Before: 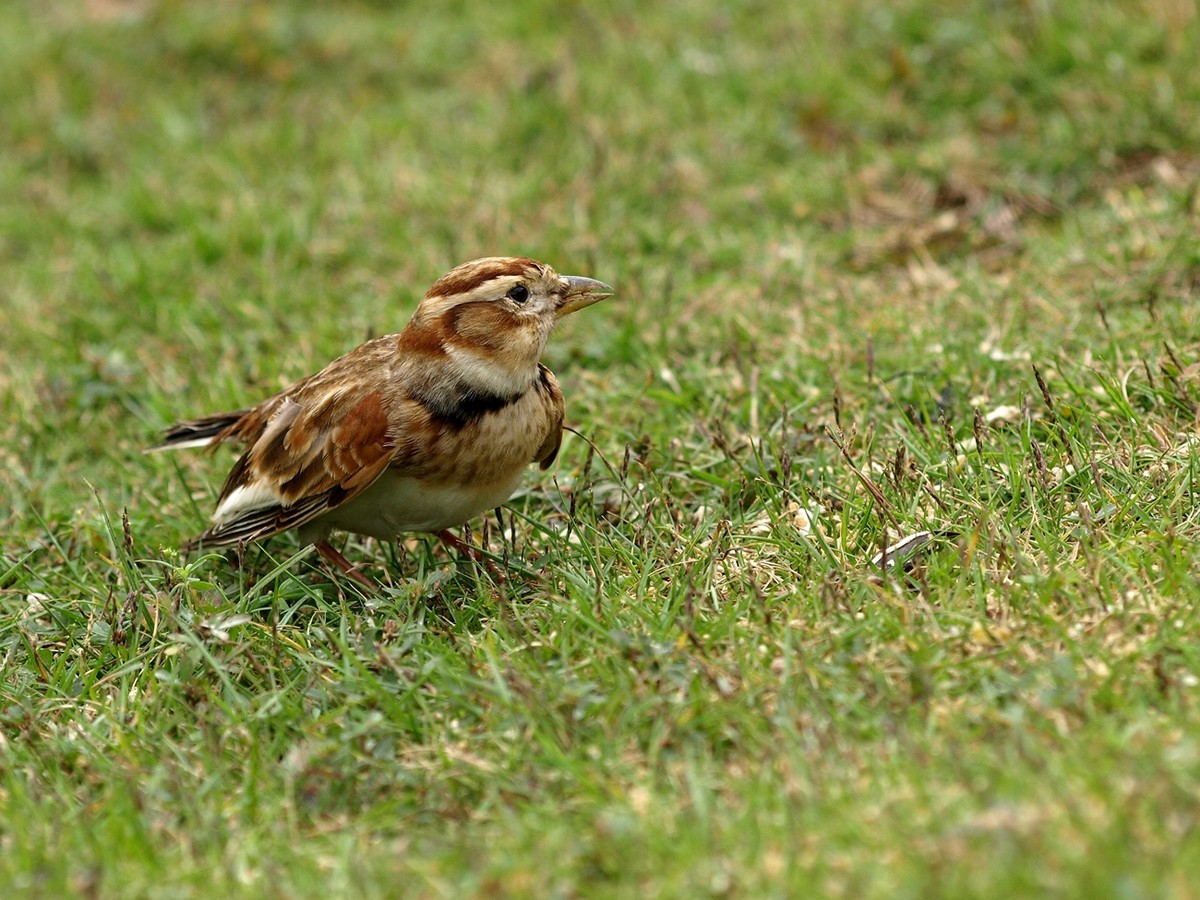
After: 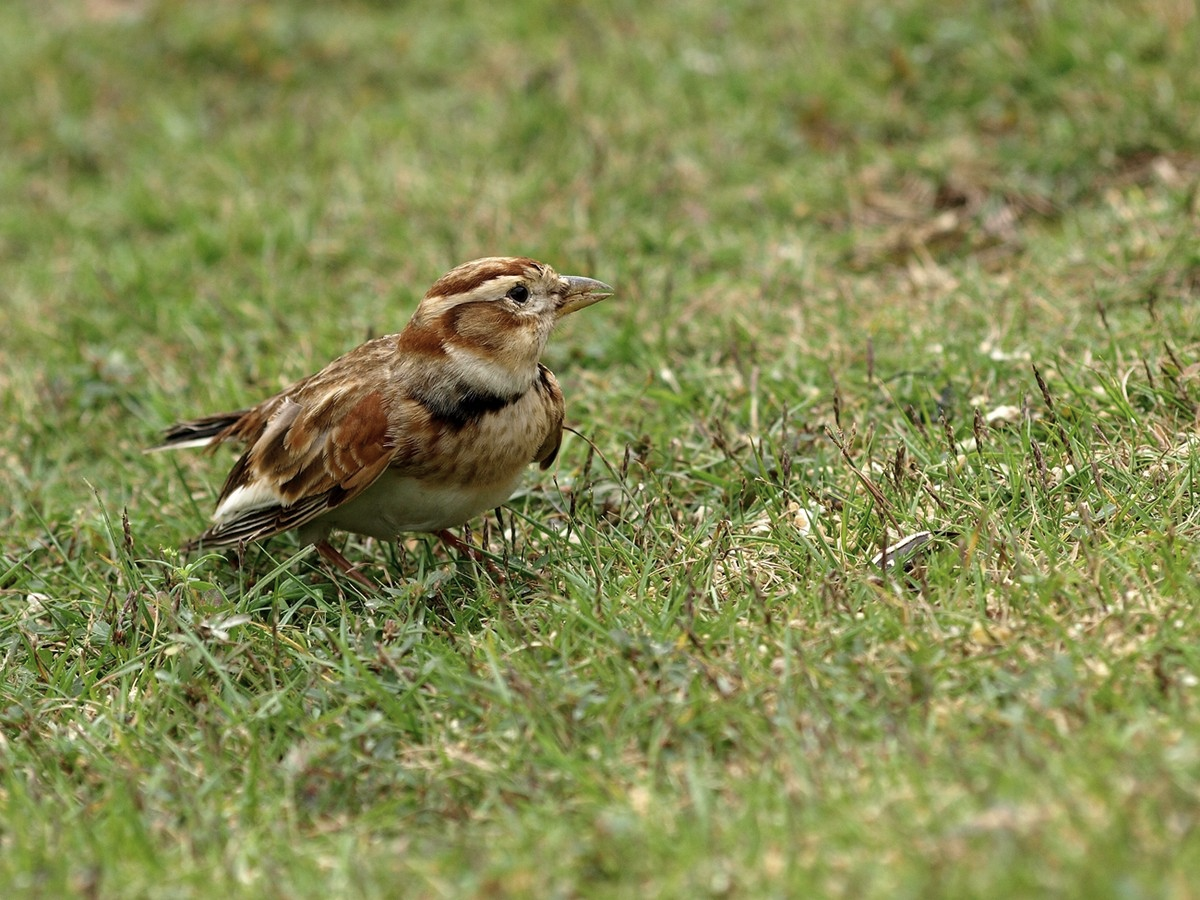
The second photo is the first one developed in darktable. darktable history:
contrast brightness saturation: saturation -0.16
